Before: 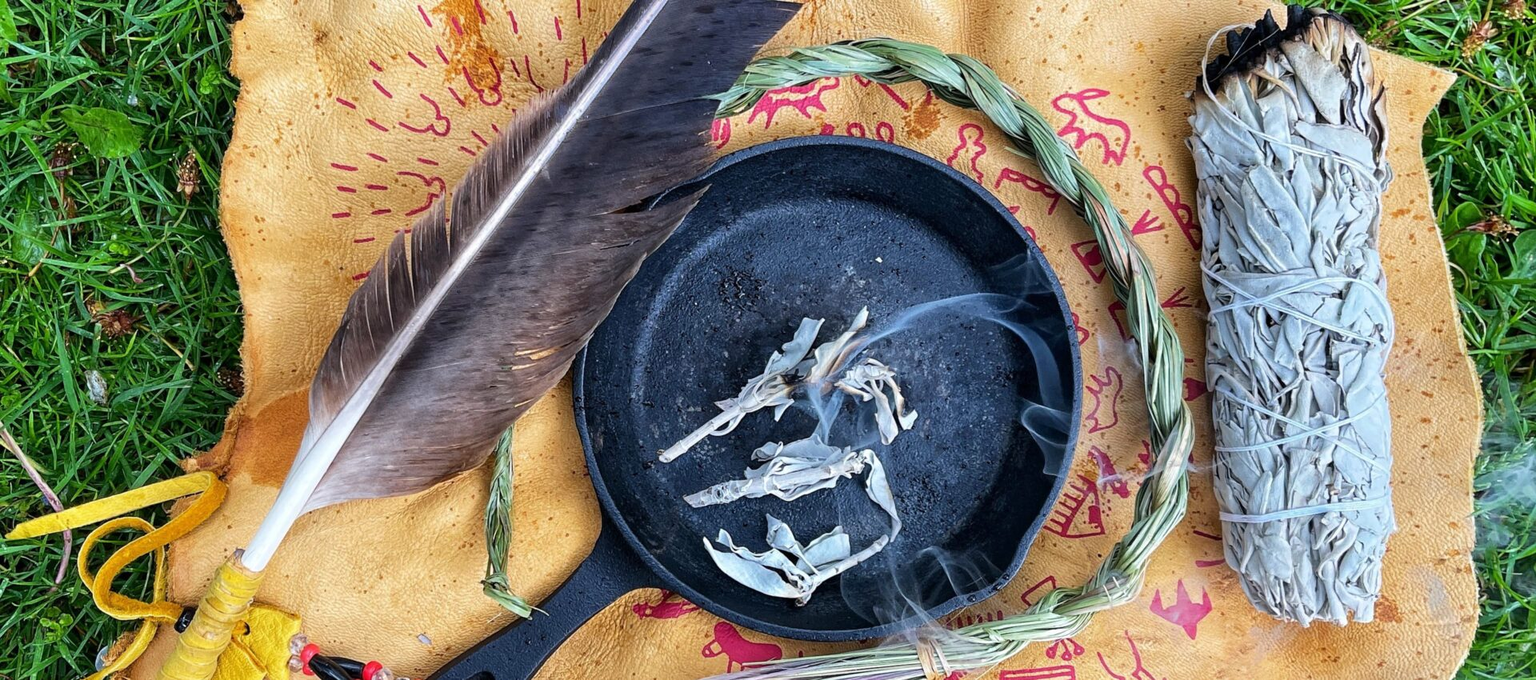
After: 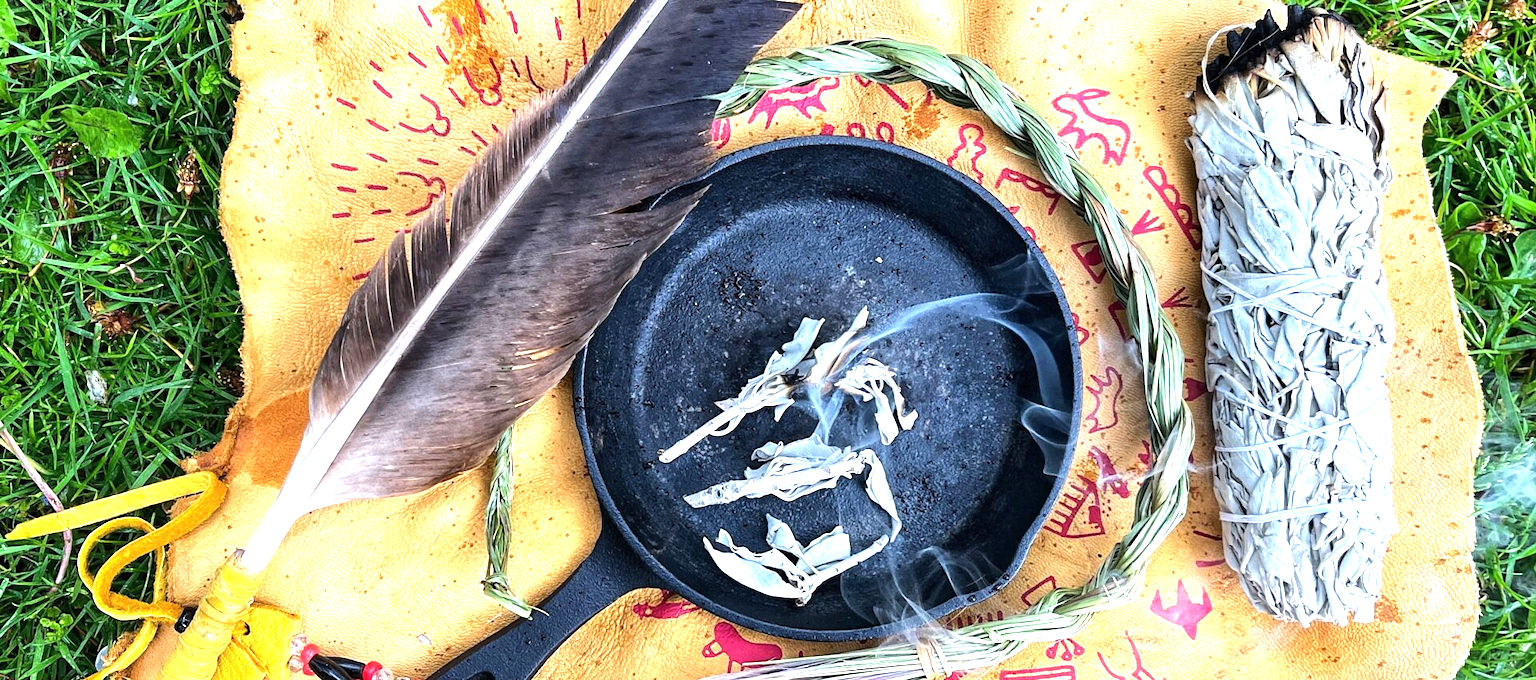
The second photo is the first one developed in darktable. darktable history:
exposure: black level correction 0, exposure 0.7 EV, compensate exposure bias true, compensate highlight preservation false
shadows and highlights: shadows 30.86, highlights 0, soften with gaussian
tone equalizer: -8 EV -0.417 EV, -7 EV -0.389 EV, -6 EV -0.333 EV, -5 EV -0.222 EV, -3 EV 0.222 EV, -2 EV 0.333 EV, -1 EV 0.389 EV, +0 EV 0.417 EV, edges refinement/feathering 500, mask exposure compensation -1.57 EV, preserve details no
